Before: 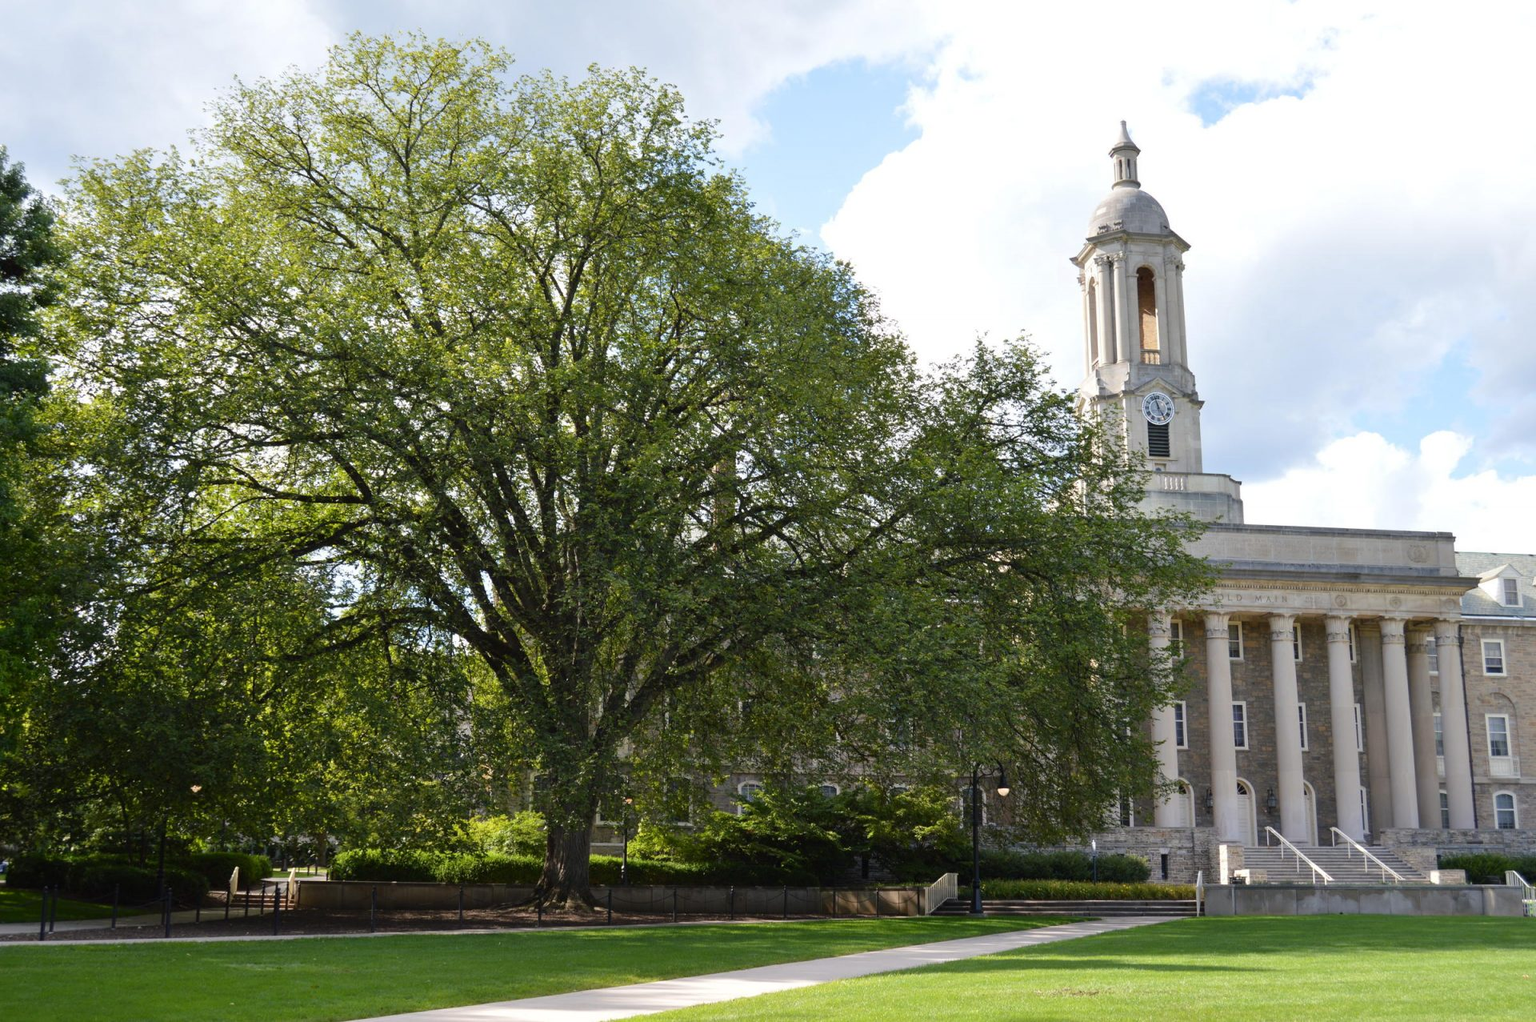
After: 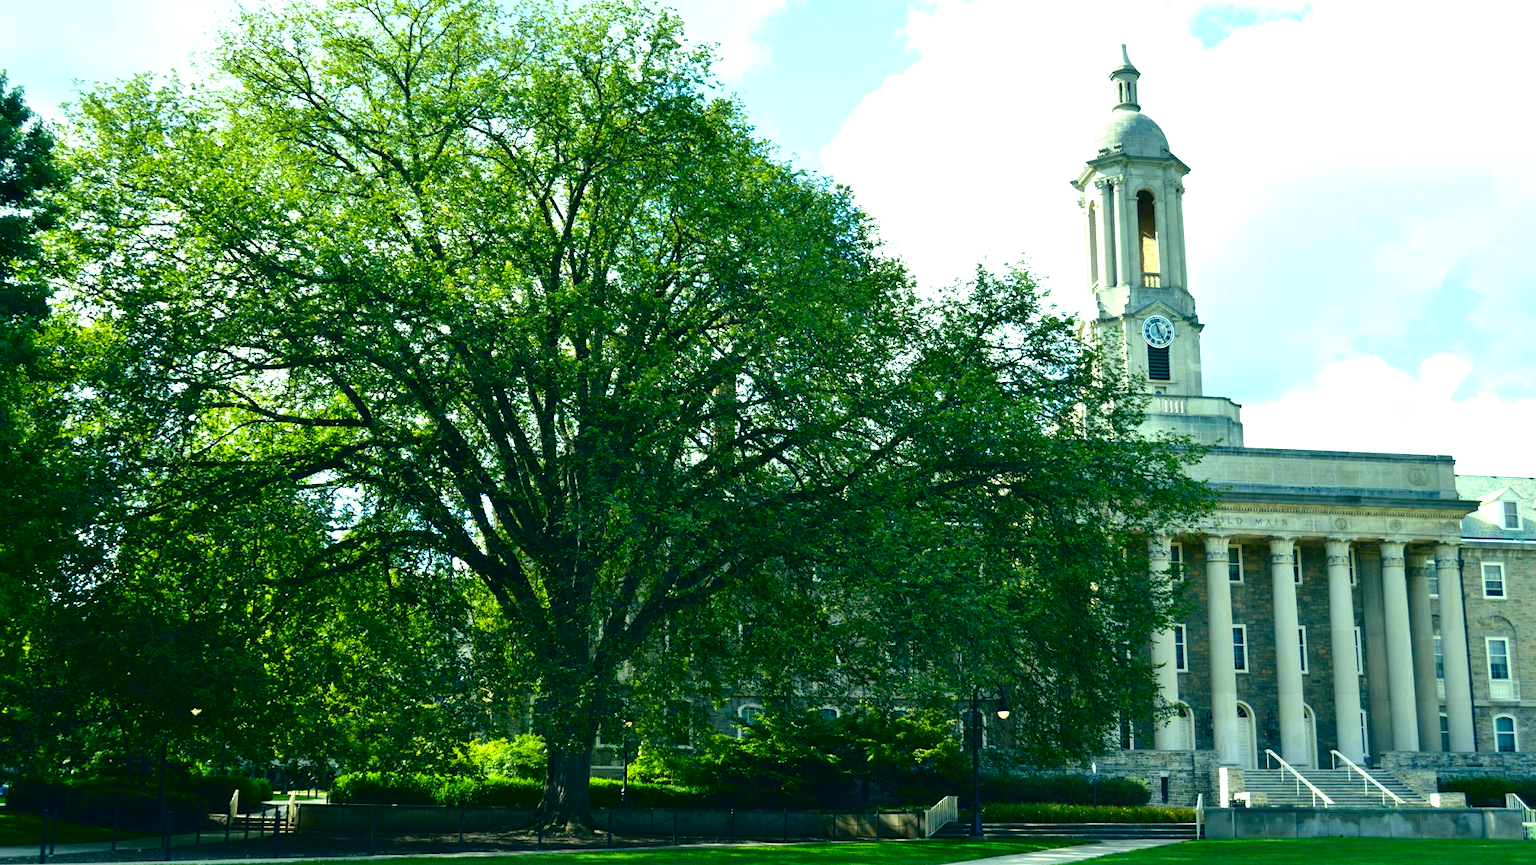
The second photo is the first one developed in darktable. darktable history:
color correction: highlights a* -19.84, highlights b* 9.8, shadows a* -20.72, shadows b* -10.45
exposure: black level correction 0, exposure 0.897 EV, compensate highlight preservation false
crop: top 7.578%, bottom 7.664%
contrast brightness saturation: contrast 0.126, brightness -0.243, saturation 0.143
shadows and highlights: shadows 25.37, white point adjustment -3.18, highlights -29.89
